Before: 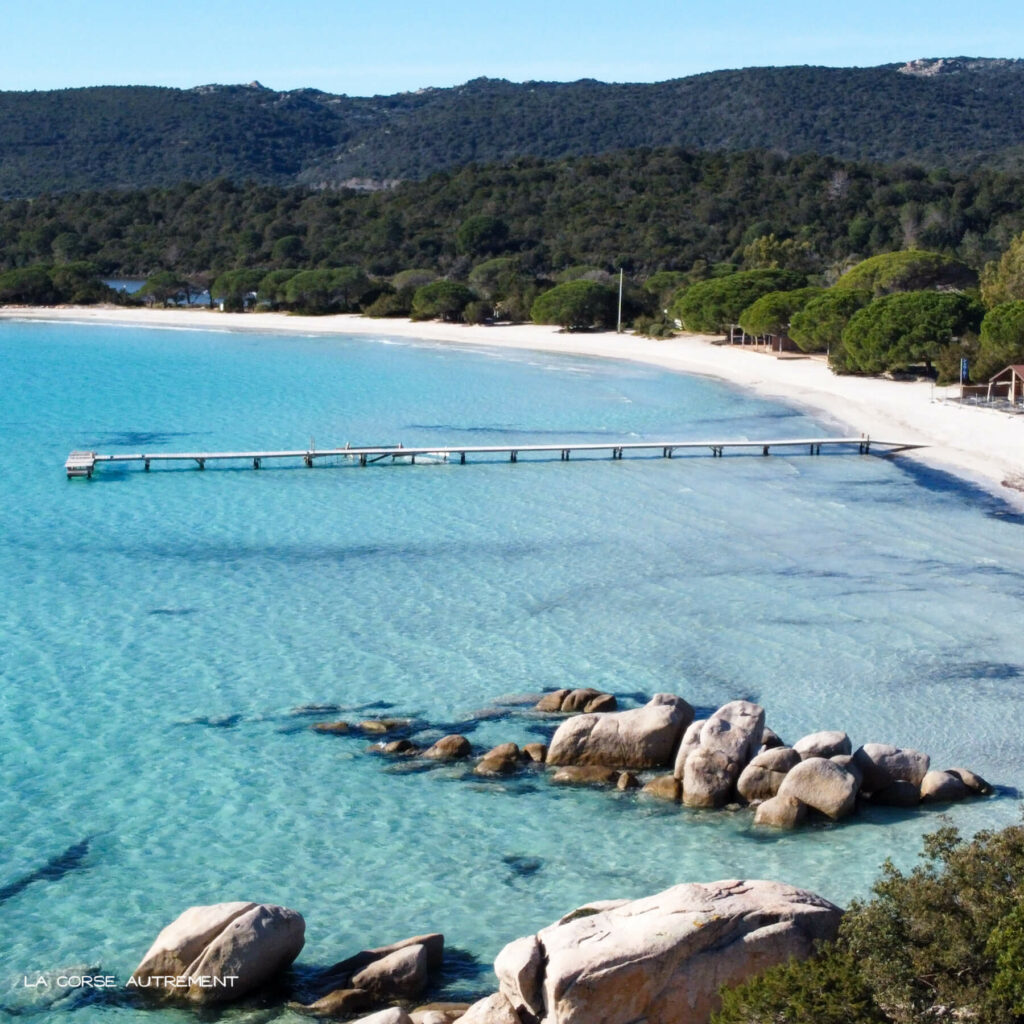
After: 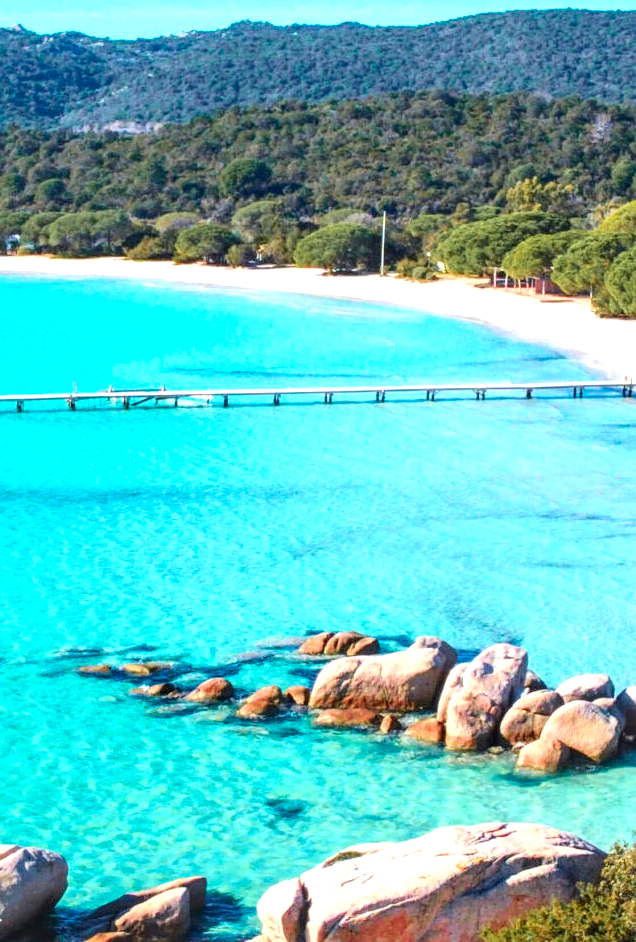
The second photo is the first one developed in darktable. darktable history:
exposure: black level correction 0, exposure 1.103 EV, compensate highlight preservation false
sharpen: amount 0.217
crop and rotate: left 23.189%, top 5.62%, right 14.701%, bottom 2.299%
local contrast: detail 130%
contrast brightness saturation: contrast -0.183, saturation 0.187
color zones: curves: ch1 [(0.263, 0.53) (0.376, 0.287) (0.487, 0.512) (0.748, 0.547) (1, 0.513)]; ch2 [(0.262, 0.45) (0.751, 0.477)]
tone curve: curves: ch0 [(0, 0.013) (0.054, 0.018) (0.205, 0.197) (0.289, 0.309) (0.382, 0.437) (0.475, 0.552) (0.666, 0.743) (0.791, 0.85) (1, 0.998)]; ch1 [(0, 0) (0.394, 0.338) (0.449, 0.404) (0.499, 0.498) (0.526, 0.528) (0.543, 0.564) (0.589, 0.633) (0.66, 0.687) (0.783, 0.804) (1, 1)]; ch2 [(0, 0) (0.304, 0.31) (0.403, 0.399) (0.441, 0.421) (0.474, 0.466) (0.498, 0.496) (0.524, 0.538) (0.555, 0.584) (0.633, 0.665) (0.7, 0.711) (1, 1)], color space Lab, independent channels, preserve colors none
